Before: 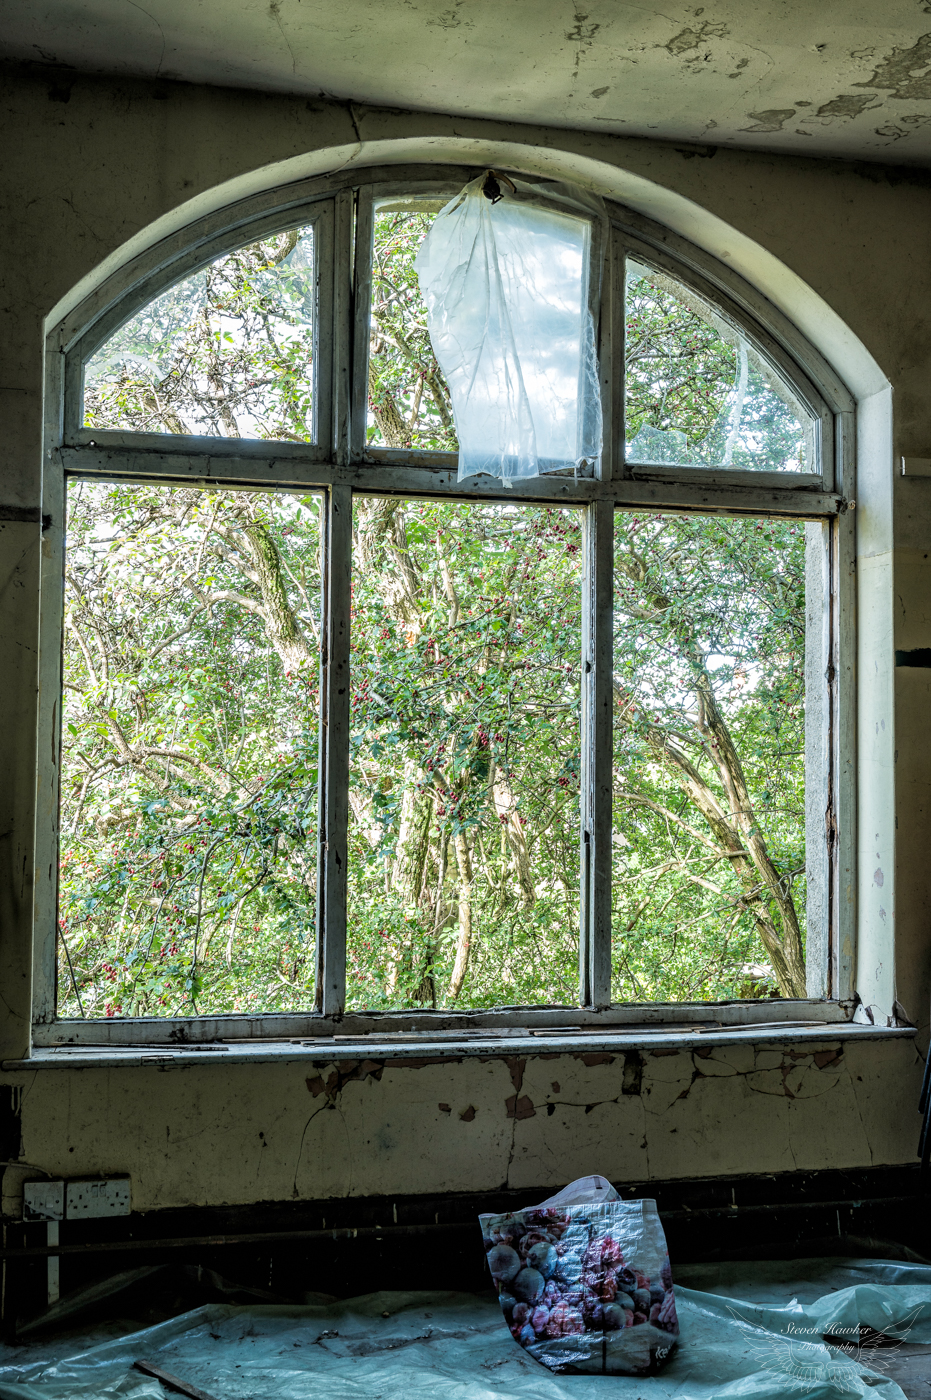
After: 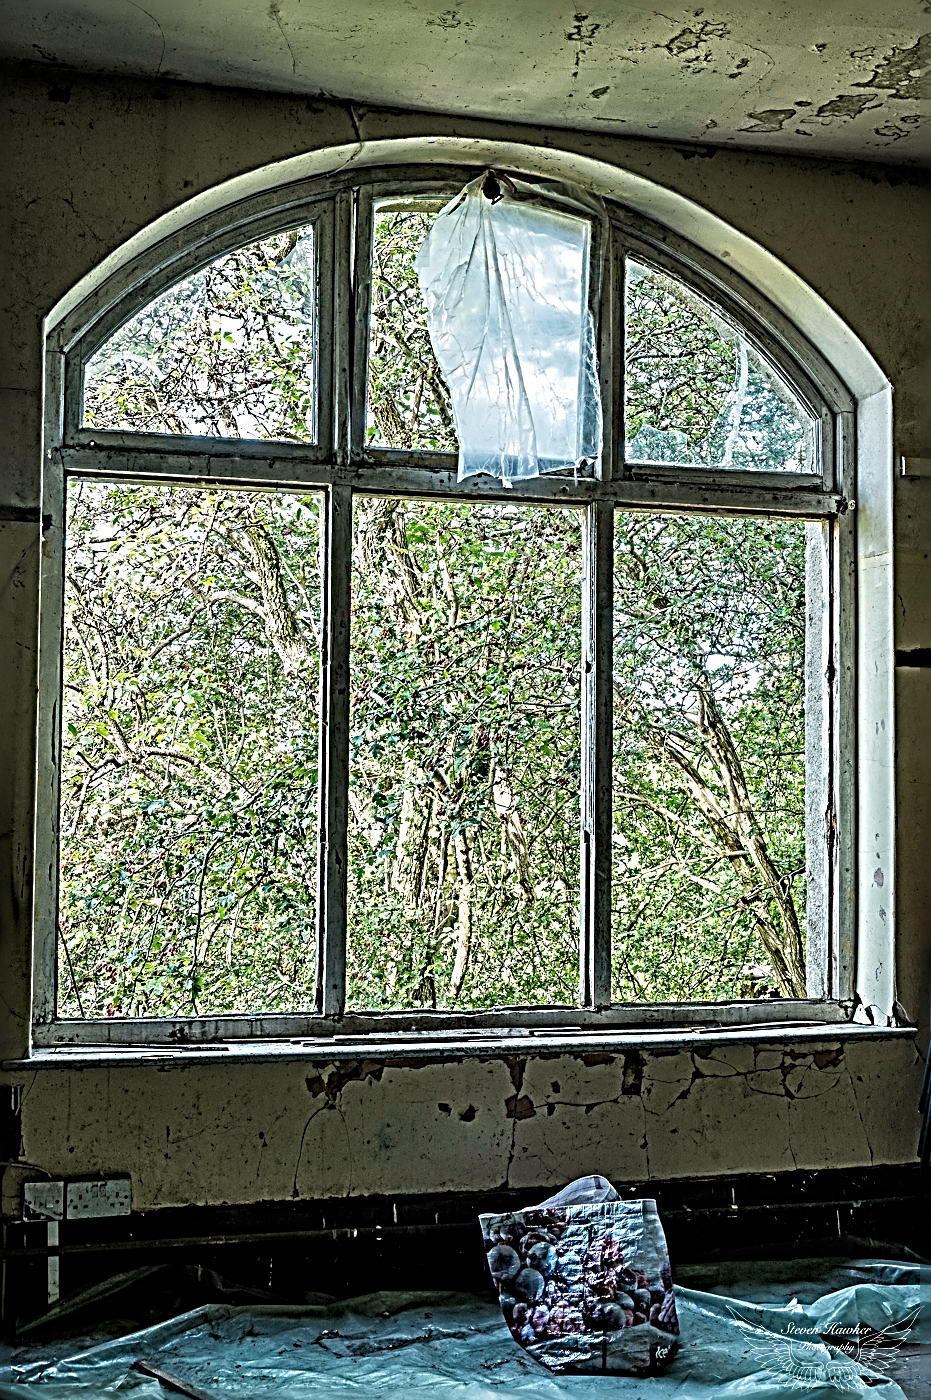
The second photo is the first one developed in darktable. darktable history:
sharpen: radius 4.053, amount 1.989
